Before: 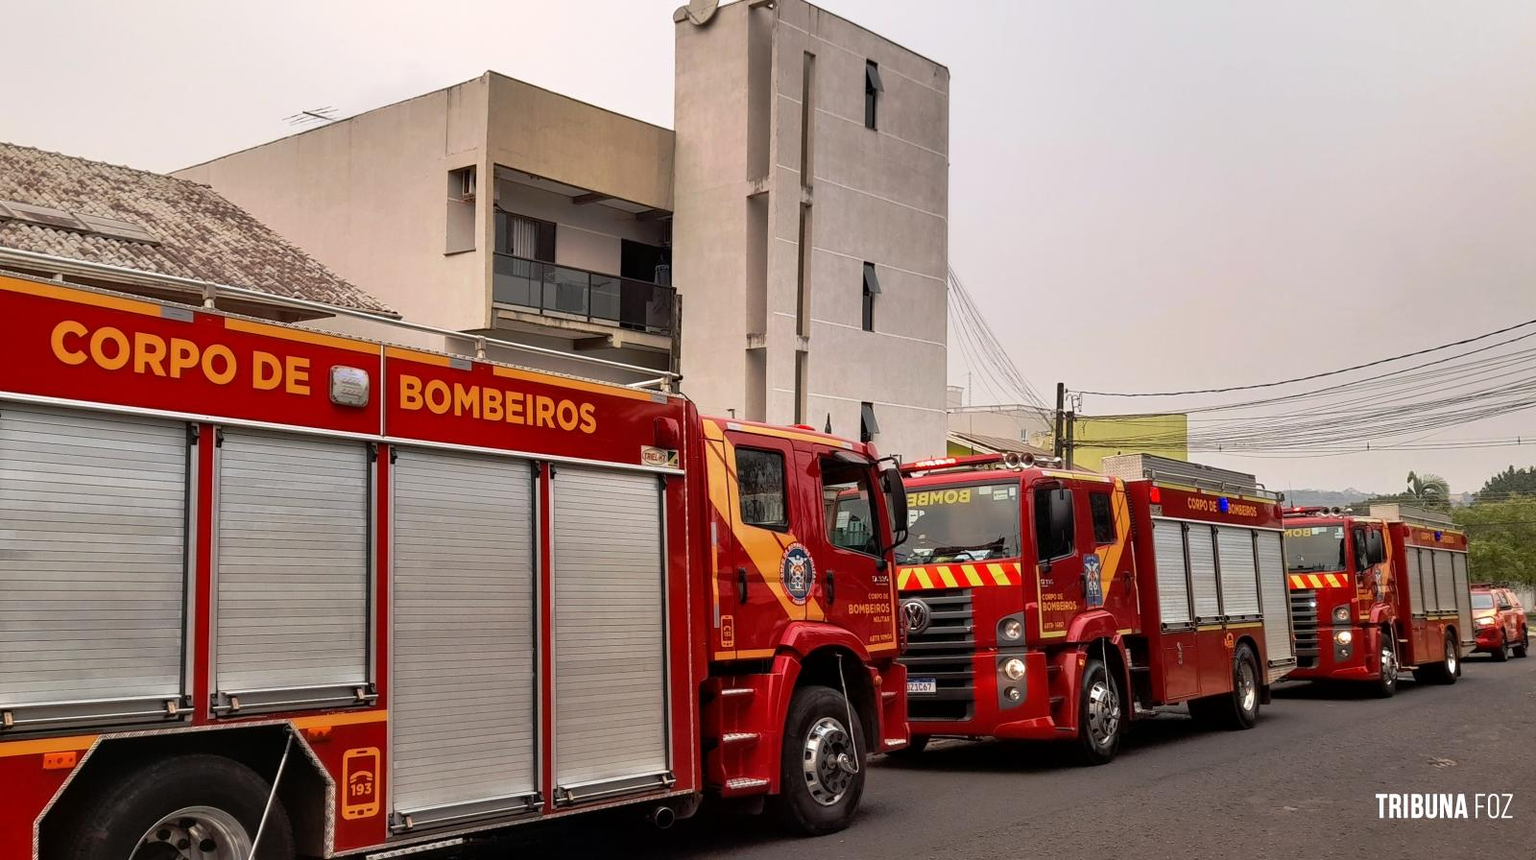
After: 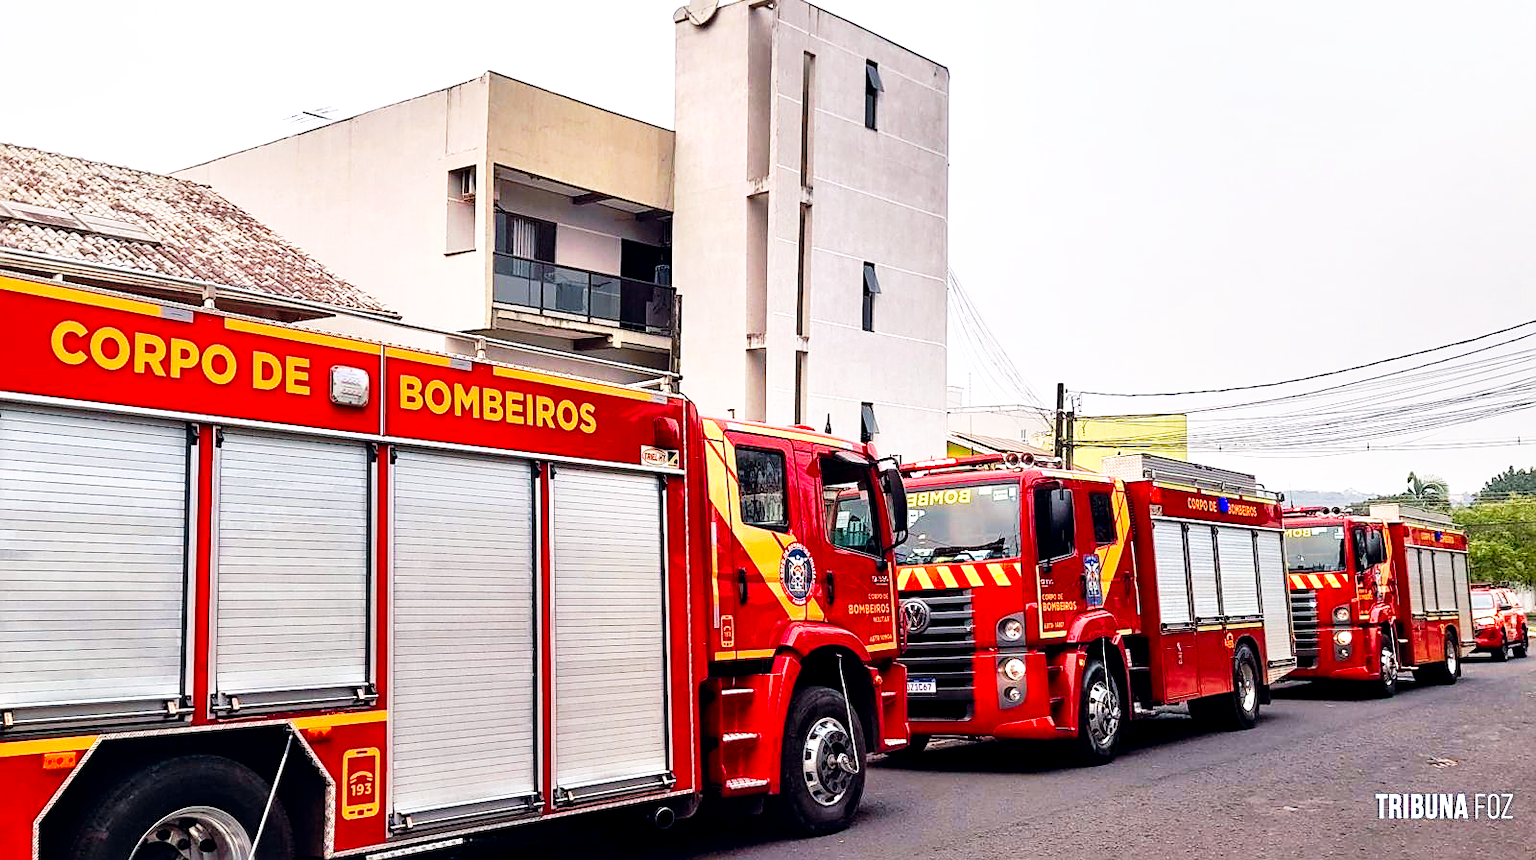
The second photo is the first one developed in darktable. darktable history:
base curve: curves: ch0 [(0, 0) (0.007, 0.004) (0.027, 0.03) (0.046, 0.07) (0.207, 0.54) (0.442, 0.872) (0.673, 0.972) (1, 1)], preserve colors none
local contrast: highlights 100%, shadows 100%, detail 120%, midtone range 0.2
color calibration: illuminant custom, x 0.368, y 0.373, temperature 4330.32 K
color balance rgb: shadows lift › hue 87.51°, highlights gain › chroma 1.62%, highlights gain › hue 55.1°, global offset › chroma 0.06%, global offset › hue 253.66°, linear chroma grading › global chroma 0.5%
color zones: curves: ch0 [(0, 0.613) (0.01, 0.613) (0.245, 0.448) (0.498, 0.529) (0.642, 0.665) (0.879, 0.777) (0.99, 0.613)]; ch1 [(0, 0) (0.143, 0) (0.286, 0) (0.429, 0) (0.571, 0) (0.714, 0) (0.857, 0)], mix -121.96%
lens correction: correction method embedded metadata, crop 1, focal 40, aperture 4, distance 15.16, camera "ILCE-7M3", lens "FE 40mm F2.5 G"
sharpen: on, module defaults
